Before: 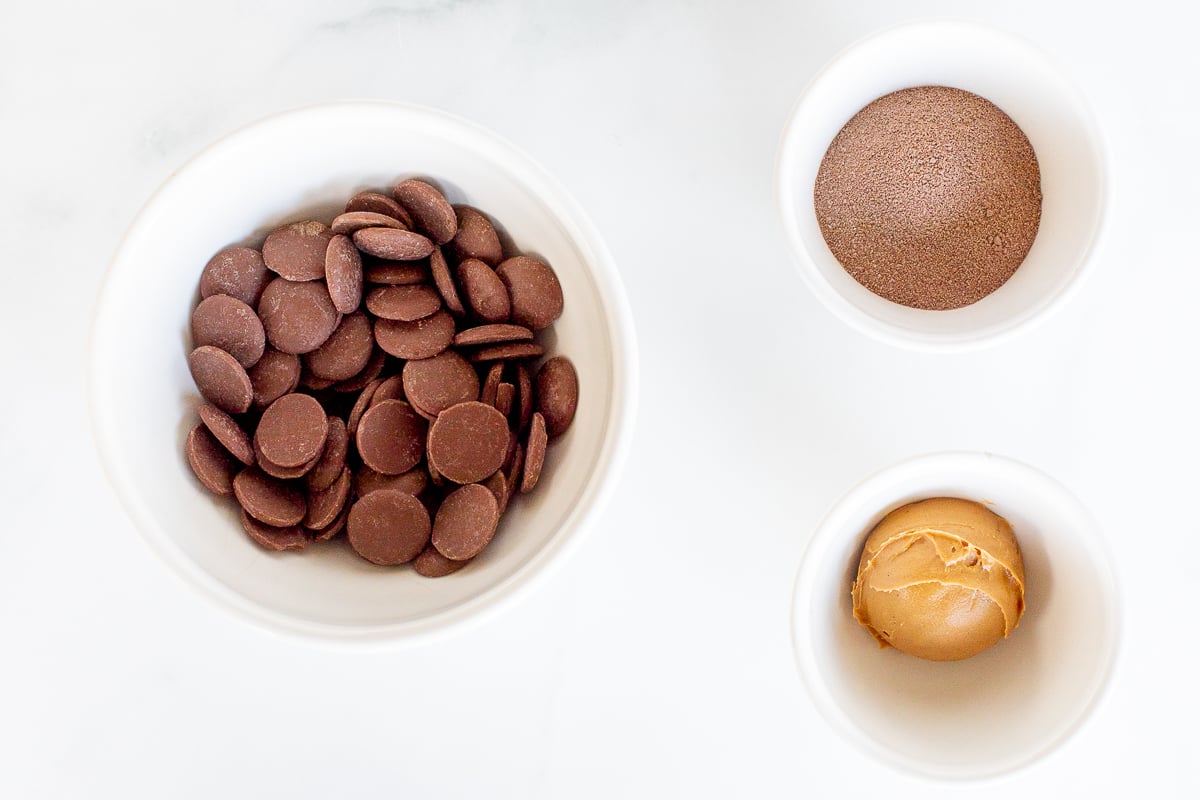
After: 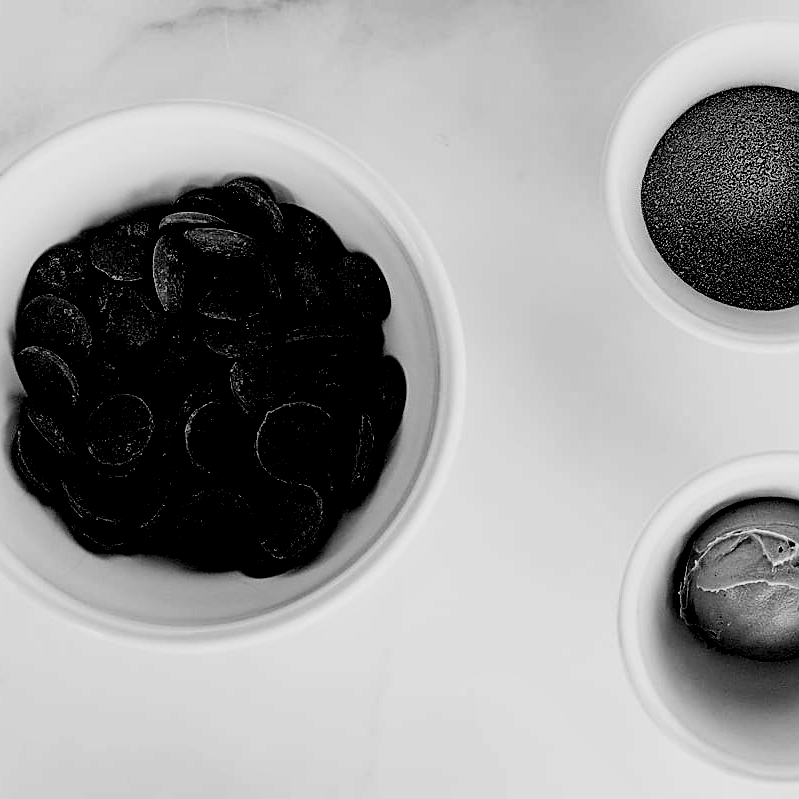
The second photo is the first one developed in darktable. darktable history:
sharpen: on, module defaults
monochrome: a 79.32, b 81.83, size 1.1
white balance: red 1.123, blue 0.83
crop and rotate: left 14.436%, right 18.898%
levels: levels [0.514, 0.759, 1]
contrast brightness saturation: contrast 0.19, brightness -0.11, saturation 0.21
shadows and highlights: shadows 49, highlights -41, soften with gaussian
color balance rgb: linear chroma grading › global chroma 15%, perceptual saturation grading › global saturation 30%
